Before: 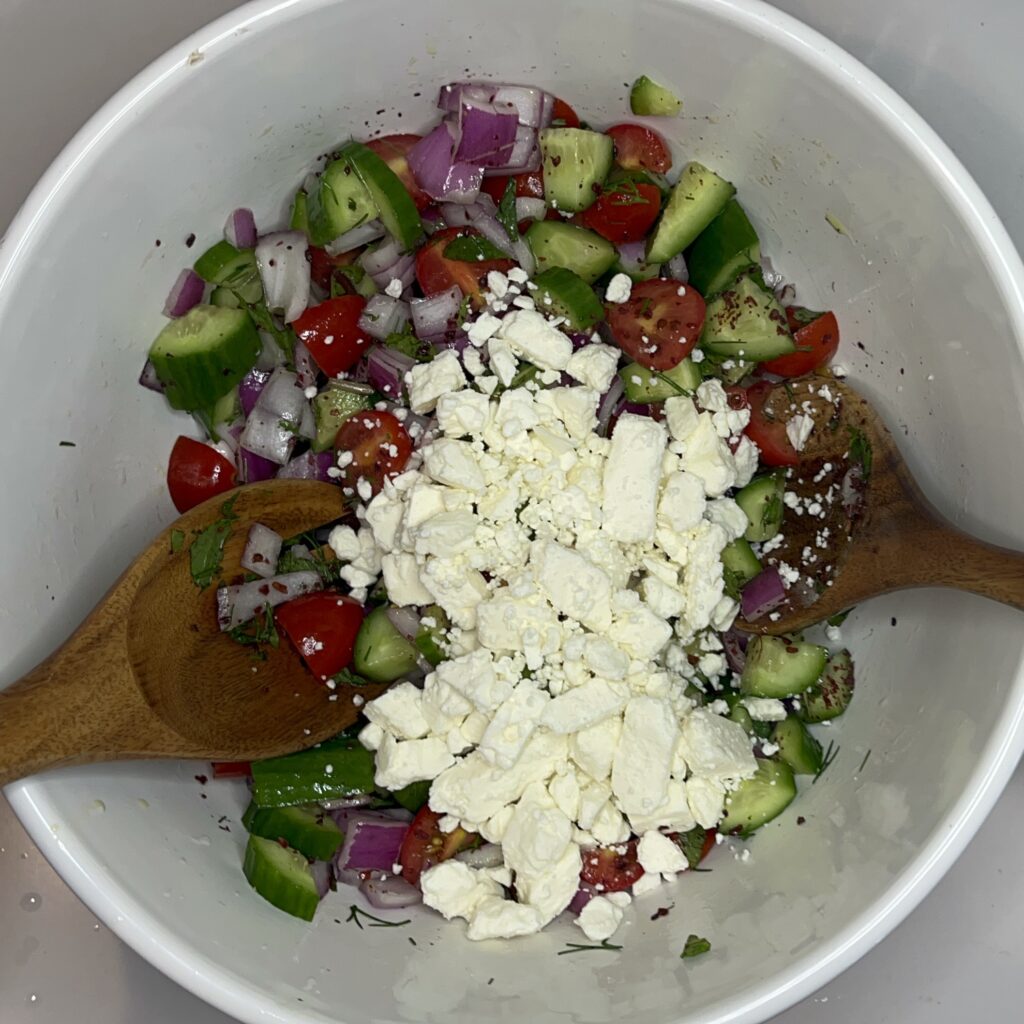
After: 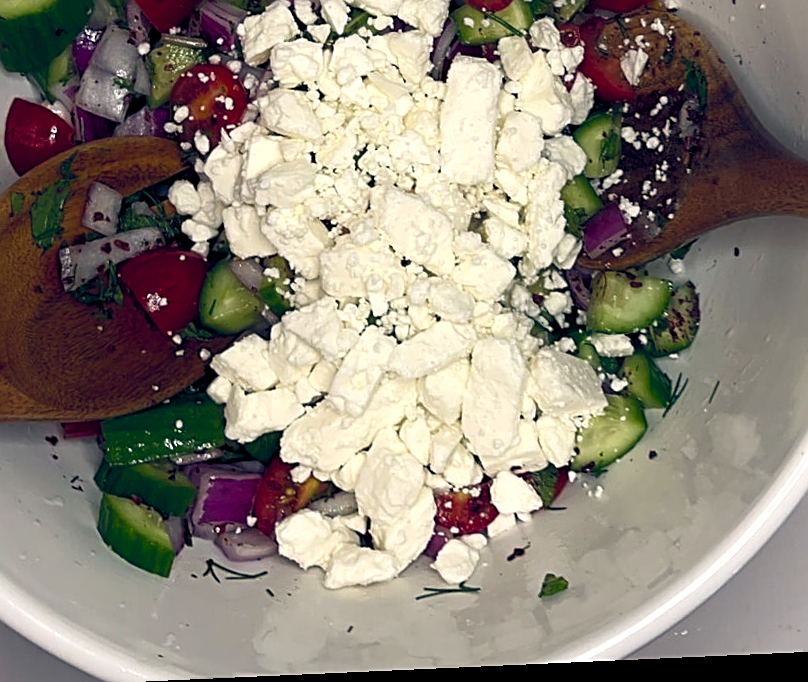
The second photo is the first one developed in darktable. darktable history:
rotate and perspective: rotation -2.56°, automatic cropping off
sharpen: on, module defaults
color balance rgb: highlights gain › chroma 2.94%, highlights gain › hue 60.57°, global offset › chroma 0.25%, global offset › hue 256.52°, perceptual saturation grading › global saturation 20%, perceptual saturation grading › highlights -50%, perceptual saturation grading › shadows 30%, contrast 15%
crop and rotate: left 17.299%, top 35.115%, right 7.015%, bottom 1.024%
